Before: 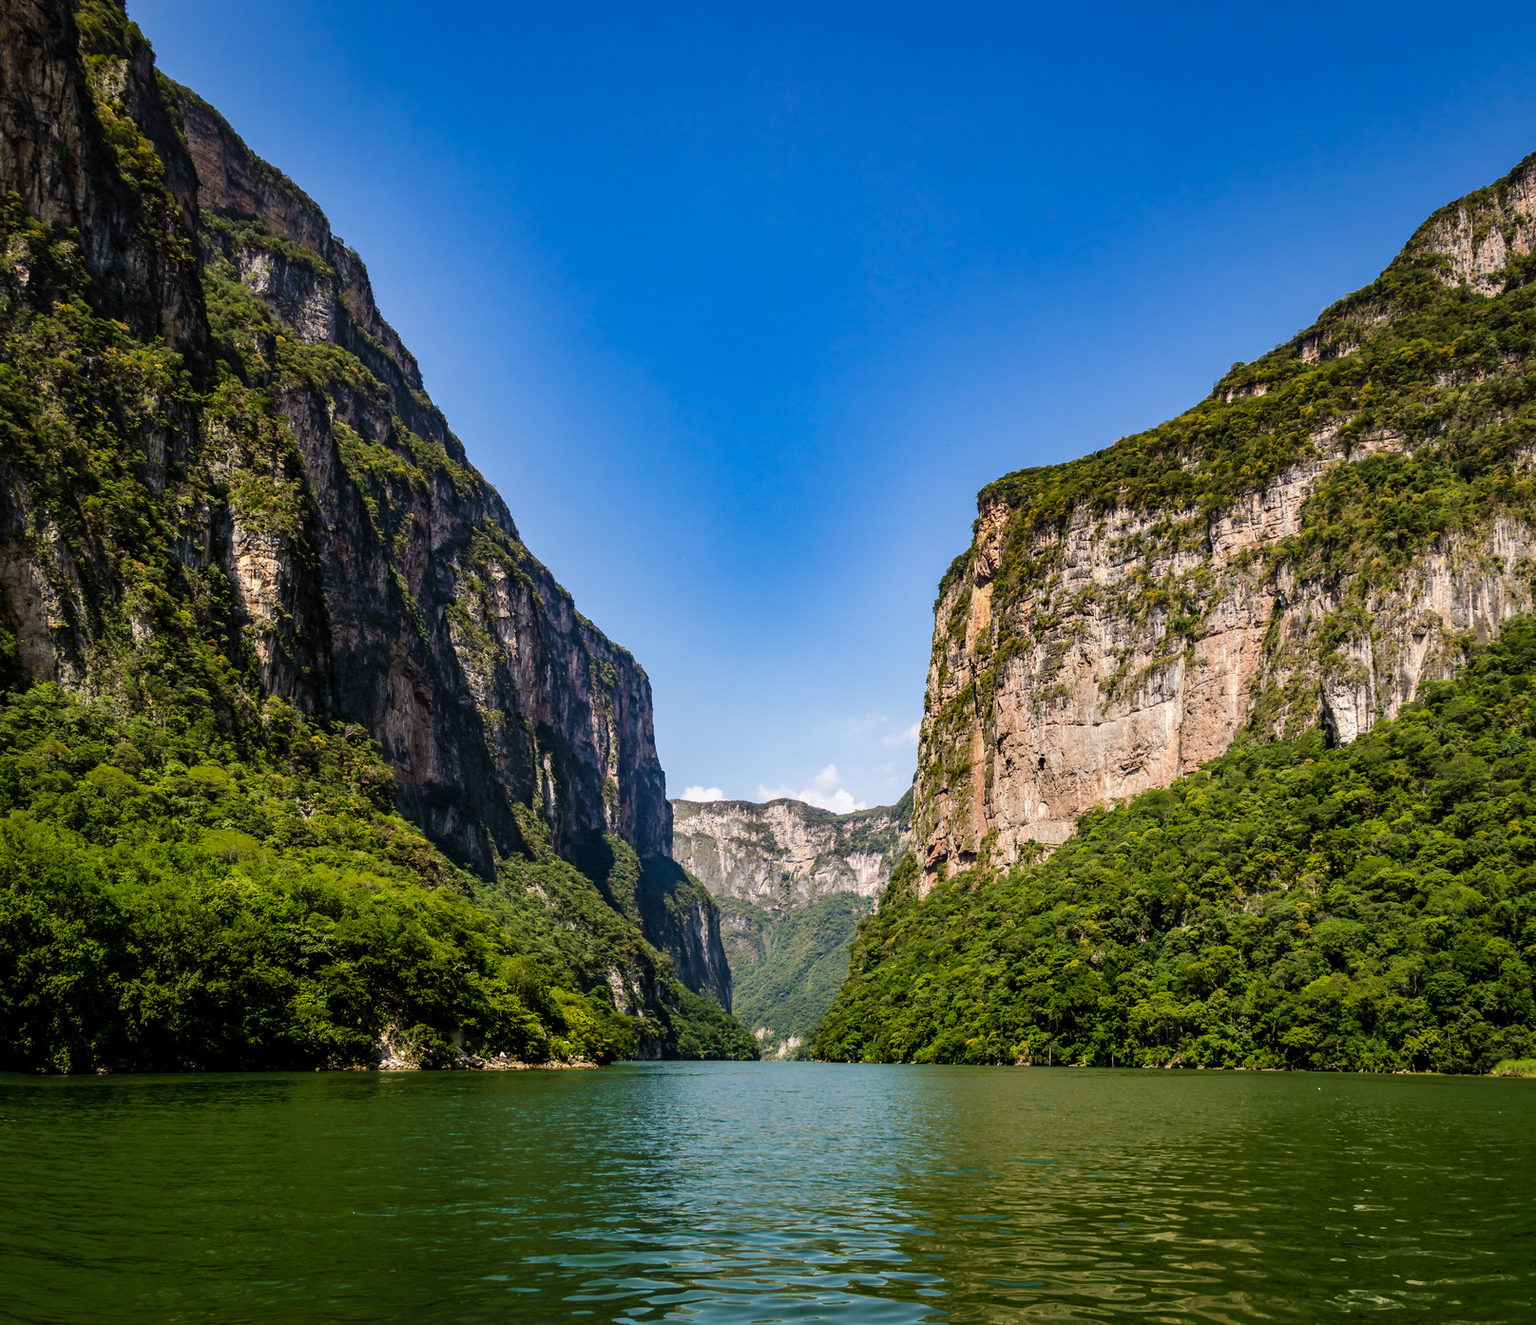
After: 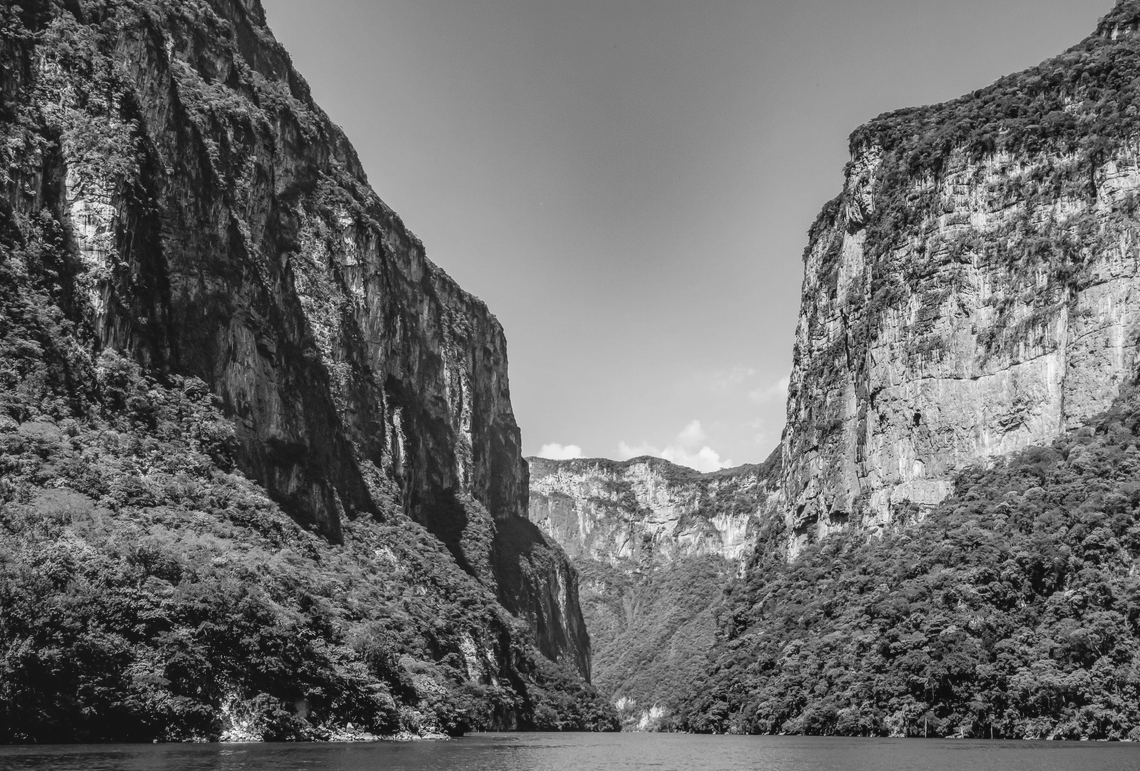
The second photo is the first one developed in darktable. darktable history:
monochrome: on, module defaults
crop: left 11.123%, top 27.61%, right 18.3%, bottom 17.034%
contrast brightness saturation: contrast -0.15, brightness 0.05, saturation -0.12
local contrast: detail 130%
